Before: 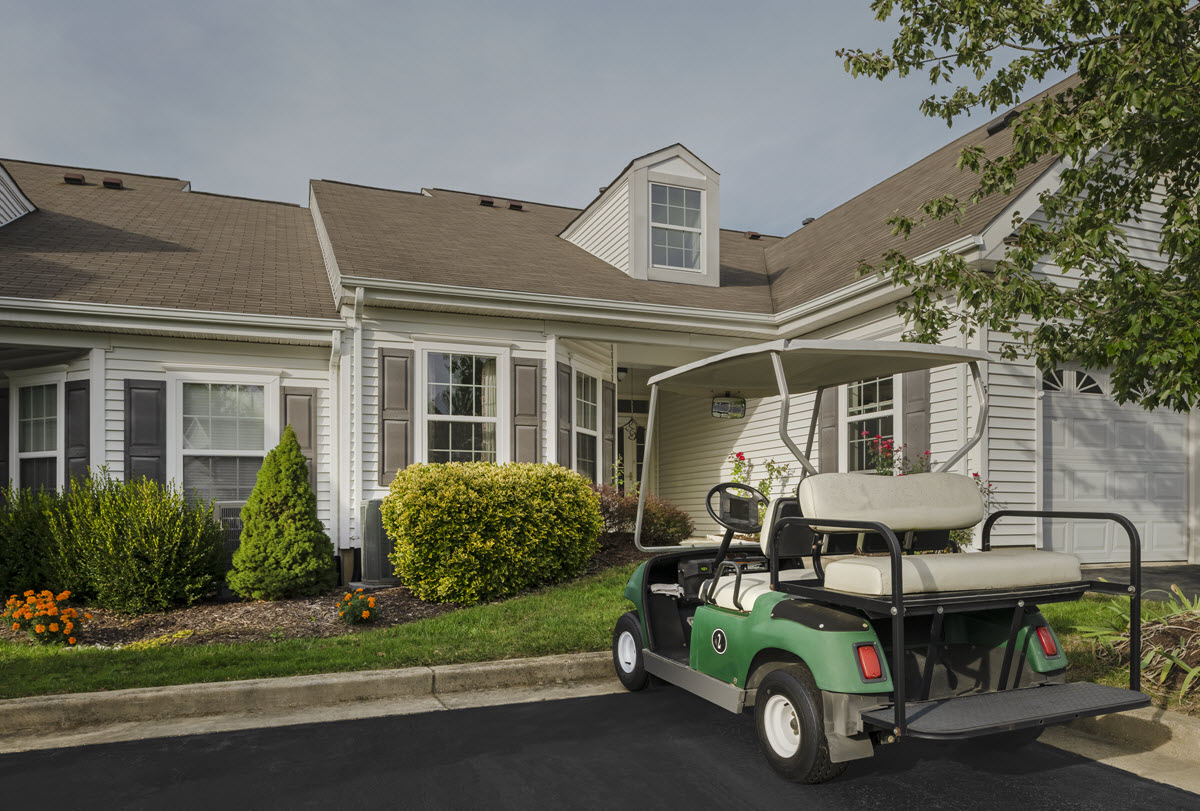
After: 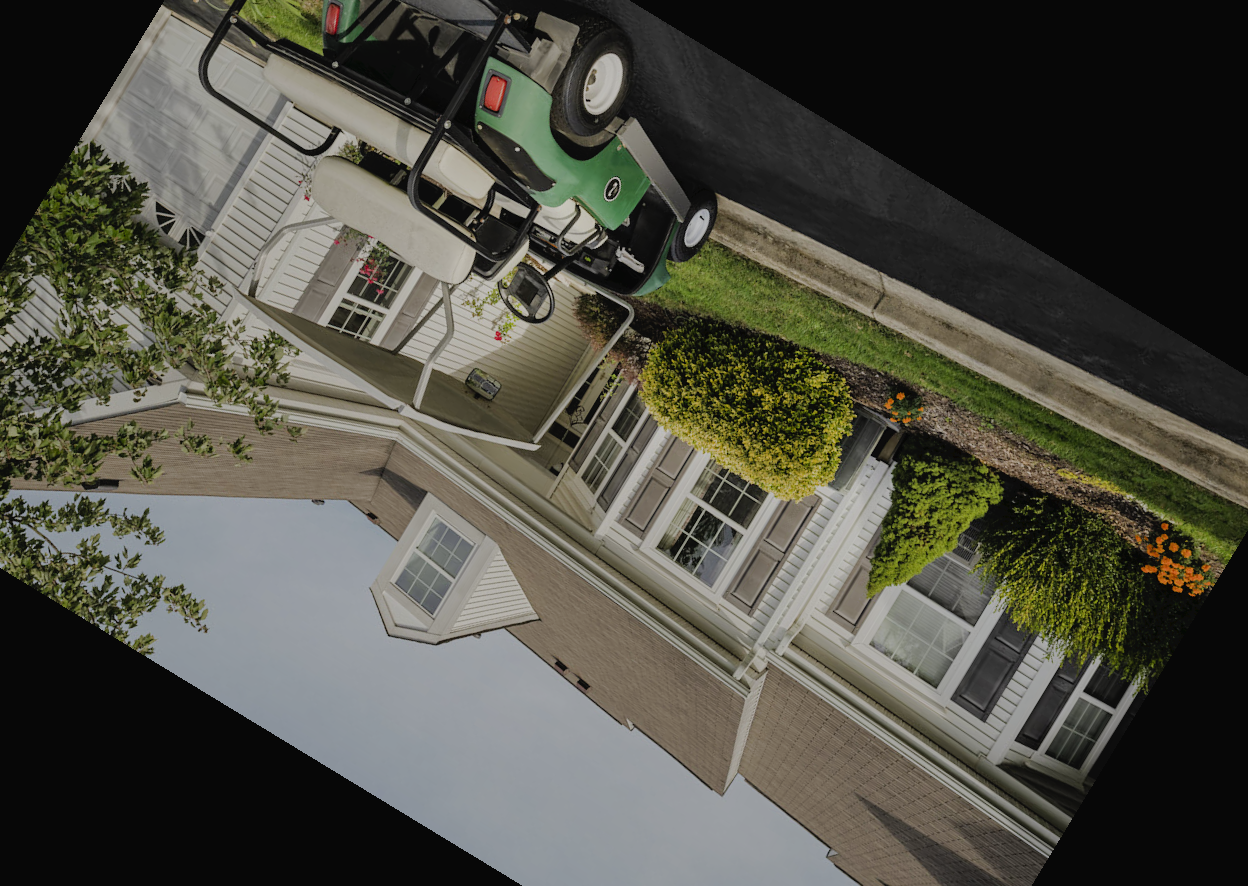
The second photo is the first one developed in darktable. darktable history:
crop and rotate: angle 148.68°, left 9.111%, top 15.603%, right 4.588%, bottom 17.041%
filmic rgb: black relative exposure -6.82 EV, white relative exposure 5.89 EV, hardness 2.71
tone curve: curves: ch0 [(0, 0) (0.003, 0.032) (0.011, 0.034) (0.025, 0.039) (0.044, 0.055) (0.069, 0.078) (0.1, 0.111) (0.136, 0.147) (0.177, 0.191) (0.224, 0.238) (0.277, 0.291) (0.335, 0.35) (0.399, 0.41) (0.468, 0.48) (0.543, 0.547) (0.623, 0.621) (0.709, 0.699) (0.801, 0.789) (0.898, 0.884) (1, 1)], preserve colors none
